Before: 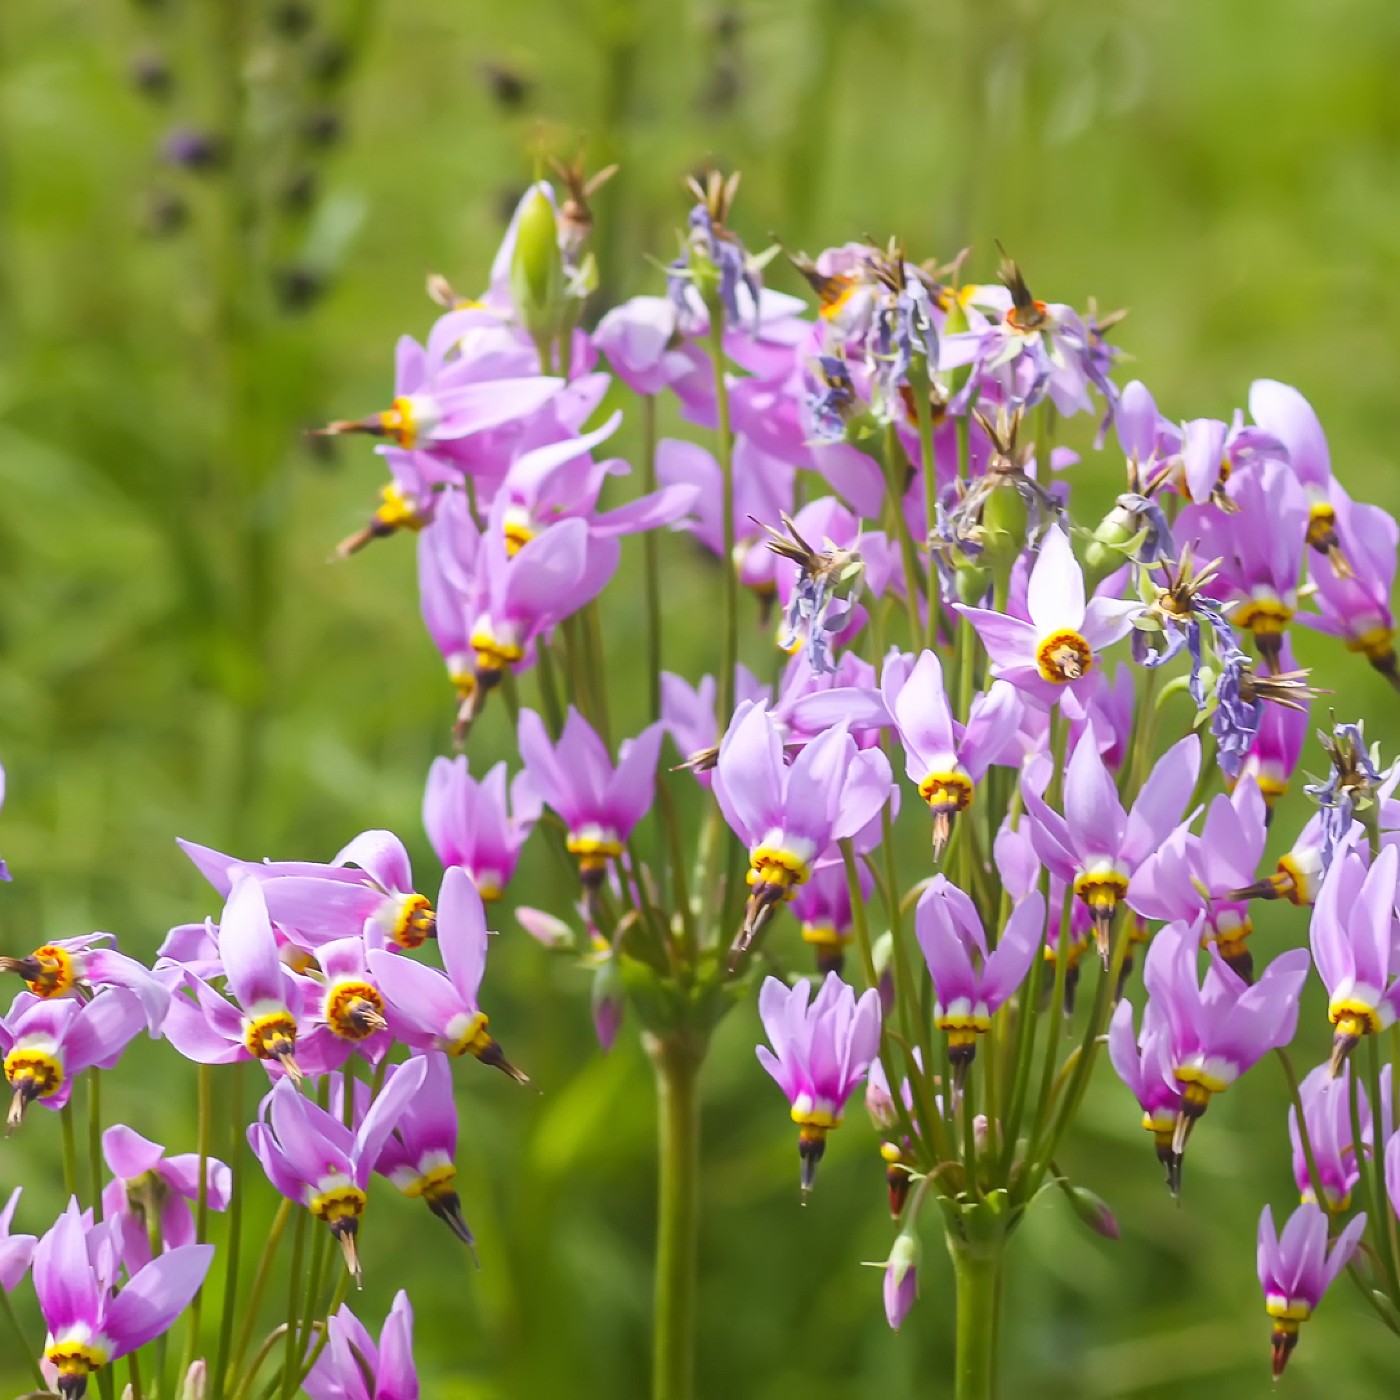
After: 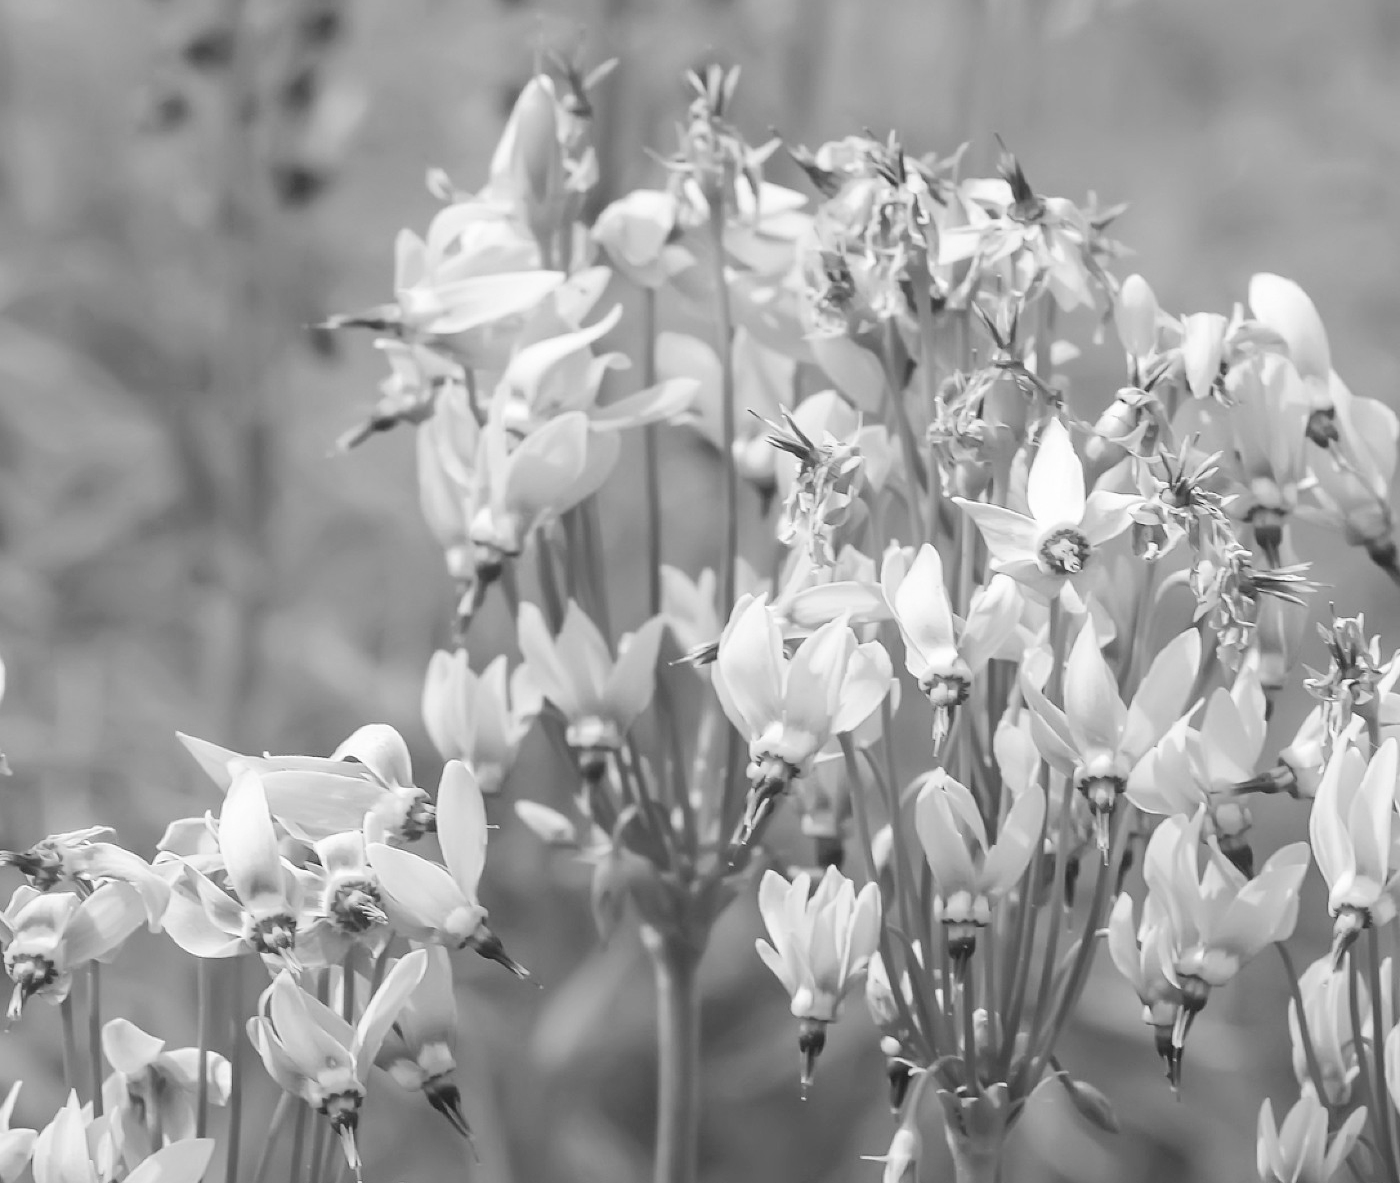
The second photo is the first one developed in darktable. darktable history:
color calibration: output gray [0.28, 0.41, 0.31, 0], illuminant F (fluorescent), F source F9 (Cool White Deluxe 4150 K) – high CRI, x 0.375, y 0.373, temperature 4159.31 K
tone curve: curves: ch0 [(0, 0) (0.003, 0.004) (0.011, 0.015) (0.025, 0.033) (0.044, 0.058) (0.069, 0.091) (0.1, 0.131) (0.136, 0.179) (0.177, 0.233) (0.224, 0.295) (0.277, 0.364) (0.335, 0.434) (0.399, 0.51) (0.468, 0.583) (0.543, 0.654) (0.623, 0.724) (0.709, 0.789) (0.801, 0.852) (0.898, 0.924) (1, 1)], color space Lab, independent channels, preserve colors none
crop: top 7.601%, bottom 7.86%
